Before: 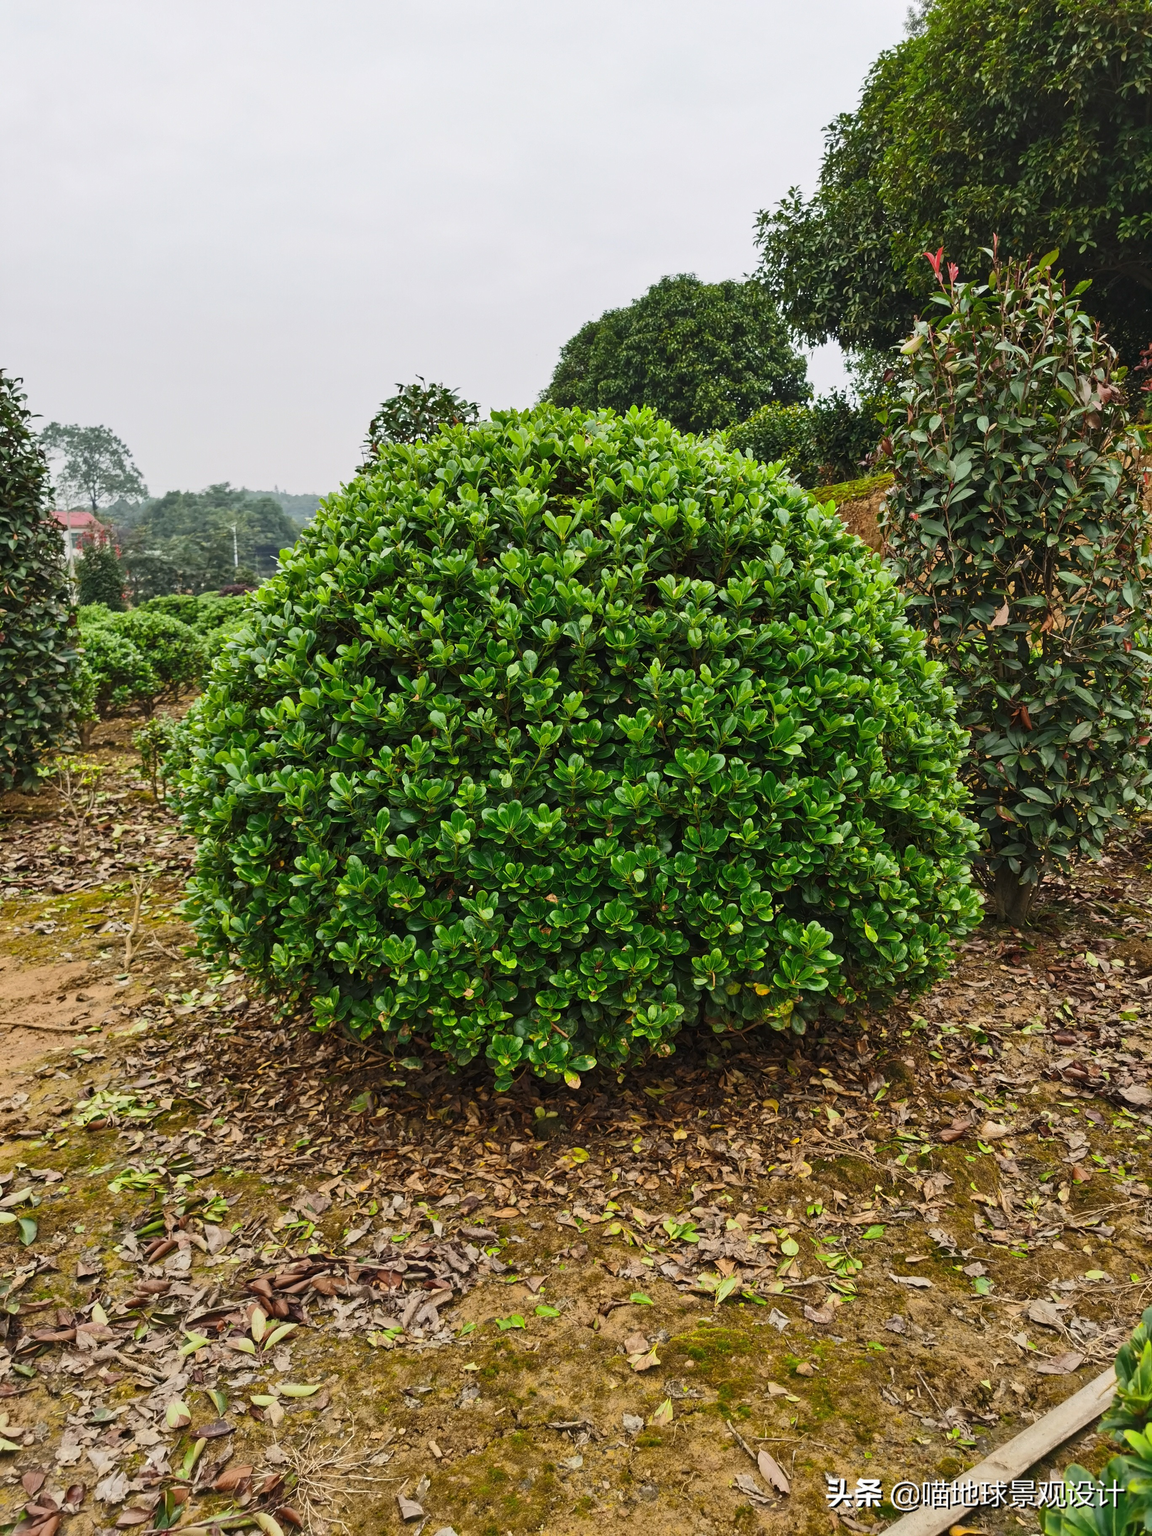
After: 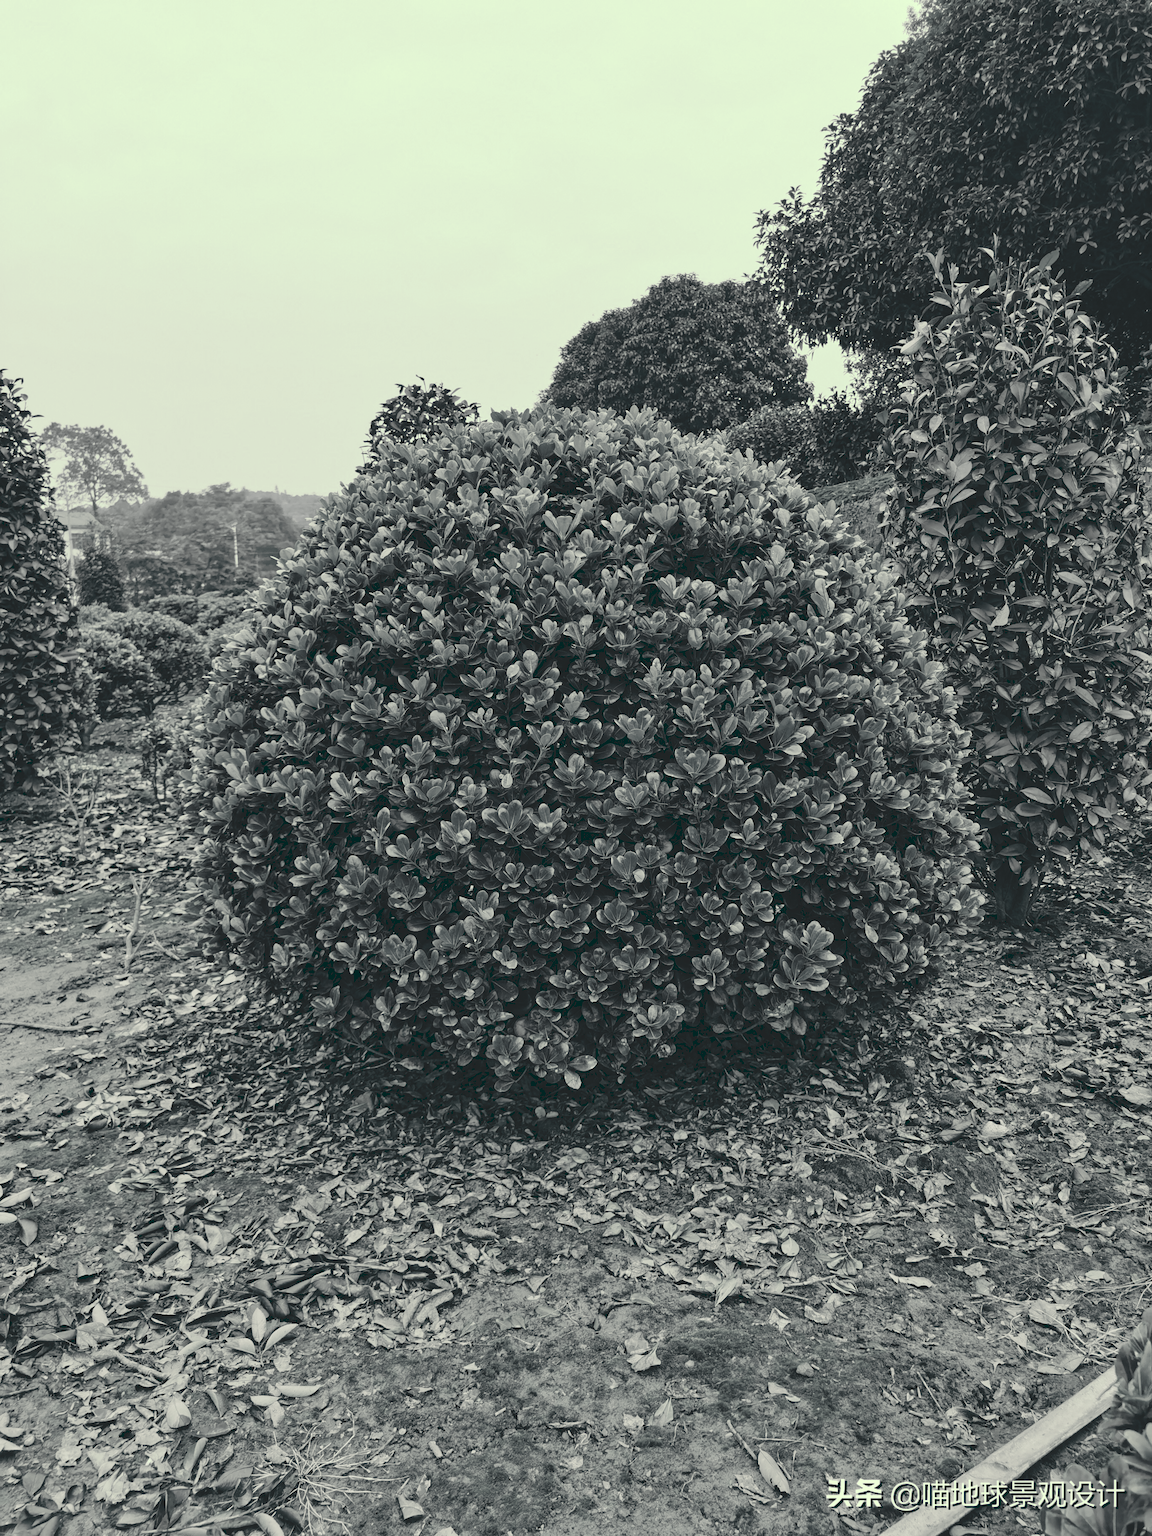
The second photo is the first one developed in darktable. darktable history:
tone curve: curves: ch0 [(0, 0) (0.003, 0.128) (0.011, 0.133) (0.025, 0.133) (0.044, 0.141) (0.069, 0.152) (0.1, 0.169) (0.136, 0.201) (0.177, 0.239) (0.224, 0.294) (0.277, 0.358) (0.335, 0.428) (0.399, 0.488) (0.468, 0.55) (0.543, 0.611) (0.623, 0.678) (0.709, 0.755) (0.801, 0.843) (0.898, 0.91) (1, 1)], preserve colors none
color look up table: target L [84.73, 78.68, 80.44, 75.52, 76.25, 58.61, 53.35, 39.88, 40.71, 34.6, 26.8, 201.81, 84.73, 80.52, 64.75, 64.35, 61.16, 68.2, 54.32, 41.25, 41.99, 42.37, 25.08, 7.15, 98.87, 100.9, 90.09, 78.8, 87.3, 76.35, 90.61, 71.86, 70.45, 89.02, 69.61, 84.73, 47.65, 55.53, 34.09, 40.83, 20.74, 6.954, 98.54, 87.49, 85.65, 77.08, 59.63, 58.32, 34.5], target a [-2.859, -2.985, -2.969, -2.655, -2.704, -3.042, -4.219, -2.76, -2.368, -1.503, -1.444, 0, -2.859, -2.797, -2.95, -3.11, -3.58, -2.809, -2.943, -1.833, -2.192, -2.33, -1.456, -4.958, -14.51, -2.62, -3.897, -2.381, -3.828, -2.204, -4.882, -2.665, -2.773, -2.604, -3.099, -2.859, -2.333, -2.718, -1.726, -1.806, -1.878, -5.94, -14.92, -2.932, -2.319, -2.198, -3.551, -2.511, -1.933], target b [8.274, 6.603, 6.6, 5.663, 5.639, 2.715, 2.439, -0.201, 0.441, -1.177, -0.511, -0.001, 8.274, 7.262, 3.454, 4.252, 3.559, 4.831, 1.822, 0, -0.144, 0.427, -0.551, -2.94, 22.71, 24.3, 11.41, 6.291, 9.396, 5.242, 12.22, 4.563, 4.147, 10.2, 4.025, 8.274, 0.435, 2.053, -0.033, 0.007, -0.601, -3.252, 22.76, 8.838, 7.453, 5.211, 3.096, 2.362, -0.7], num patches 49
